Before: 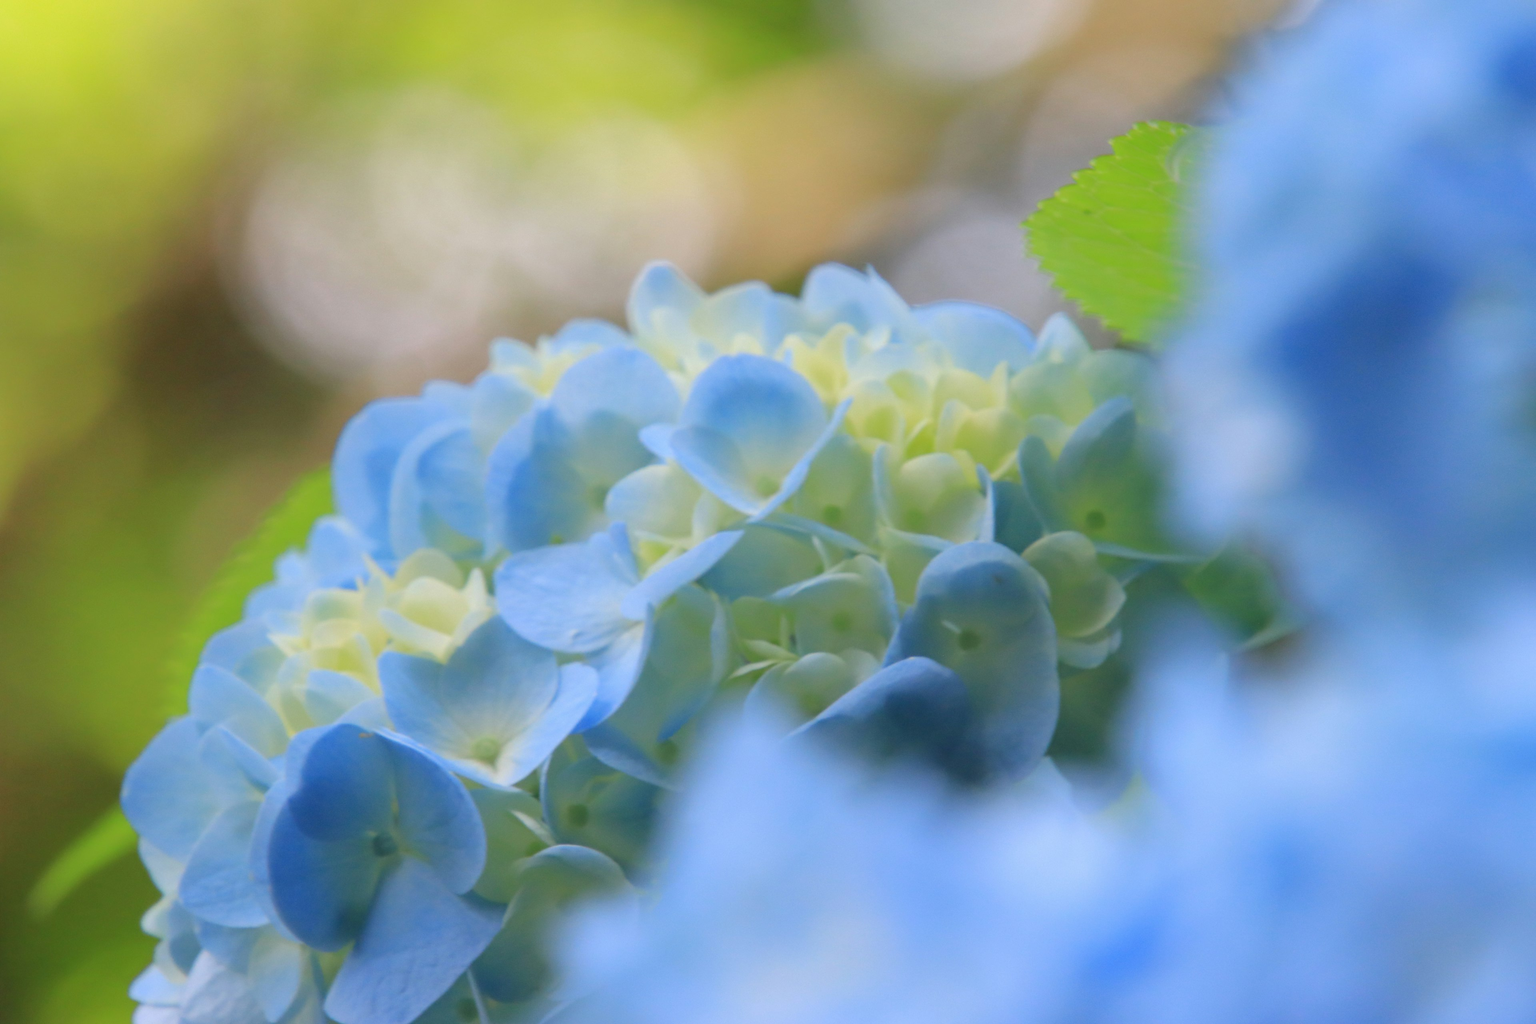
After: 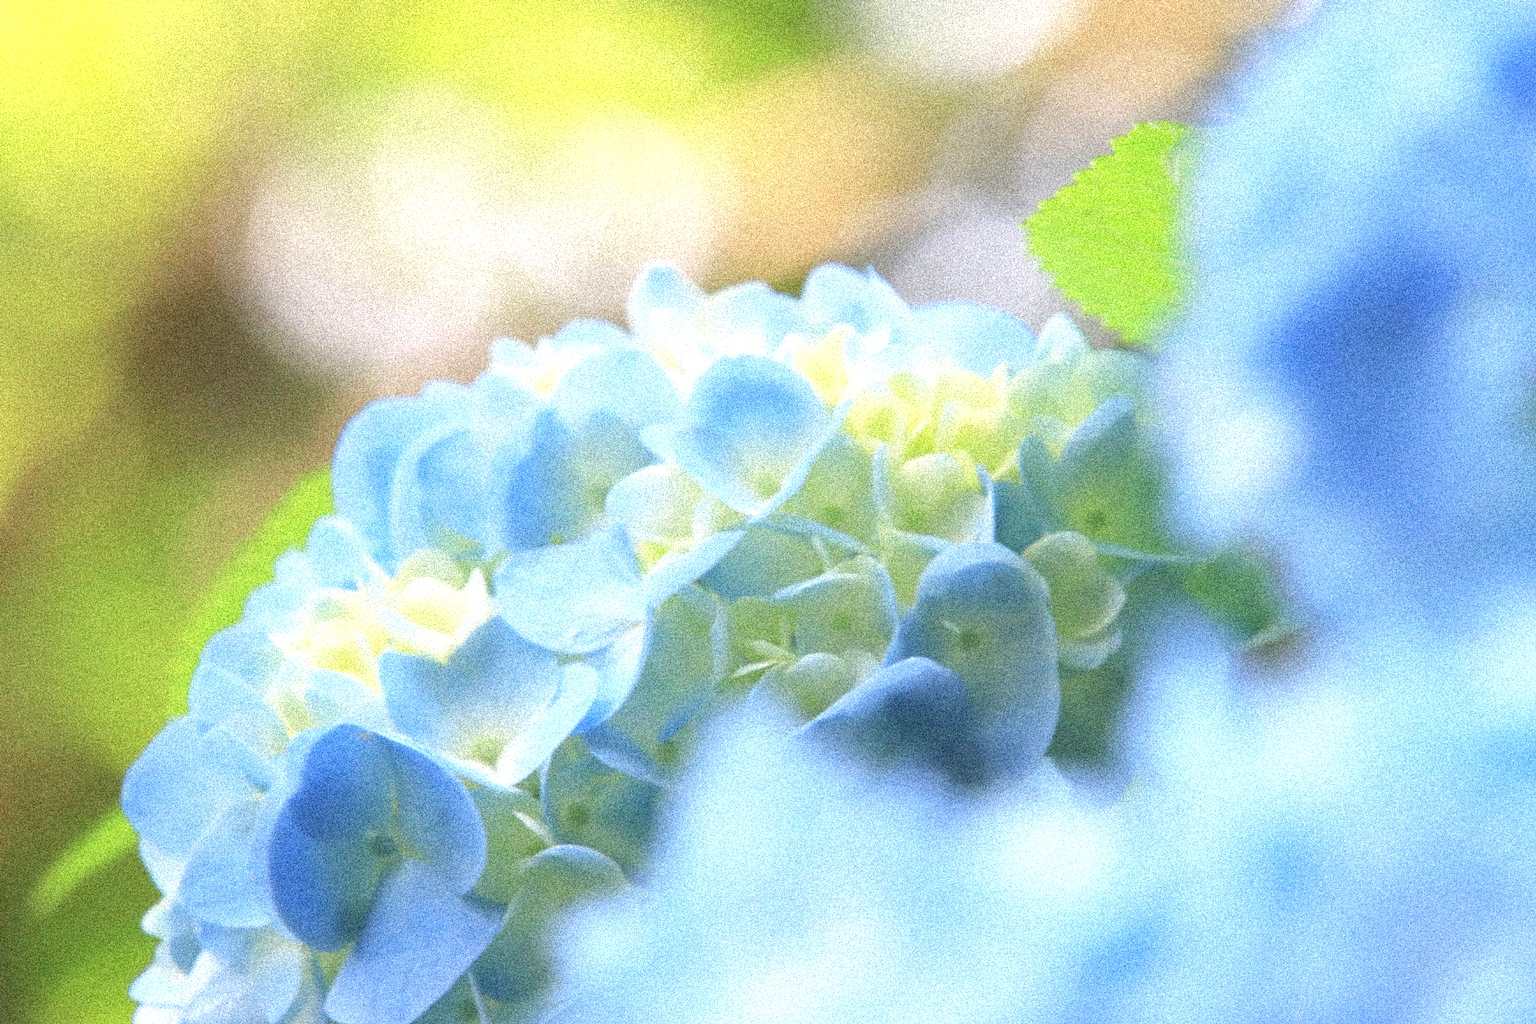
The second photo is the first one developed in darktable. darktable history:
exposure: black level correction 0, exposure 1.125 EV, compensate exposure bias true, compensate highlight preservation false
contrast brightness saturation: contrast -0.08, brightness -0.04, saturation -0.11
grain: coarseness 3.75 ISO, strength 100%, mid-tones bias 0%
color balance: contrast fulcrum 17.78%
